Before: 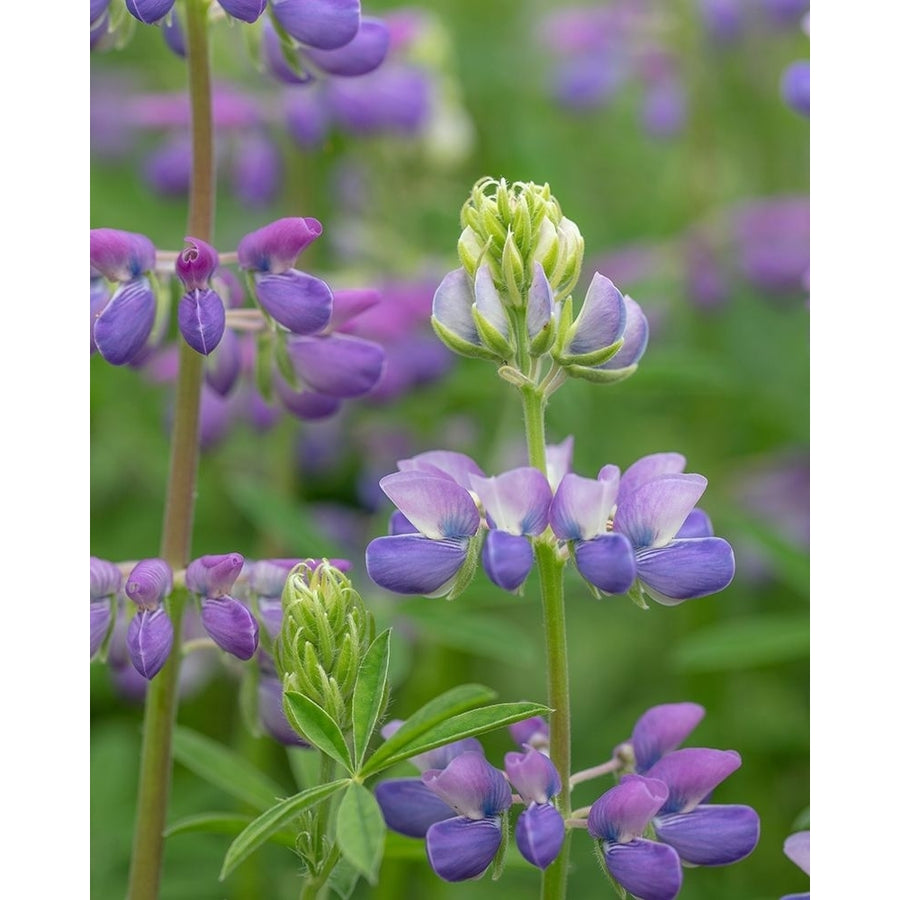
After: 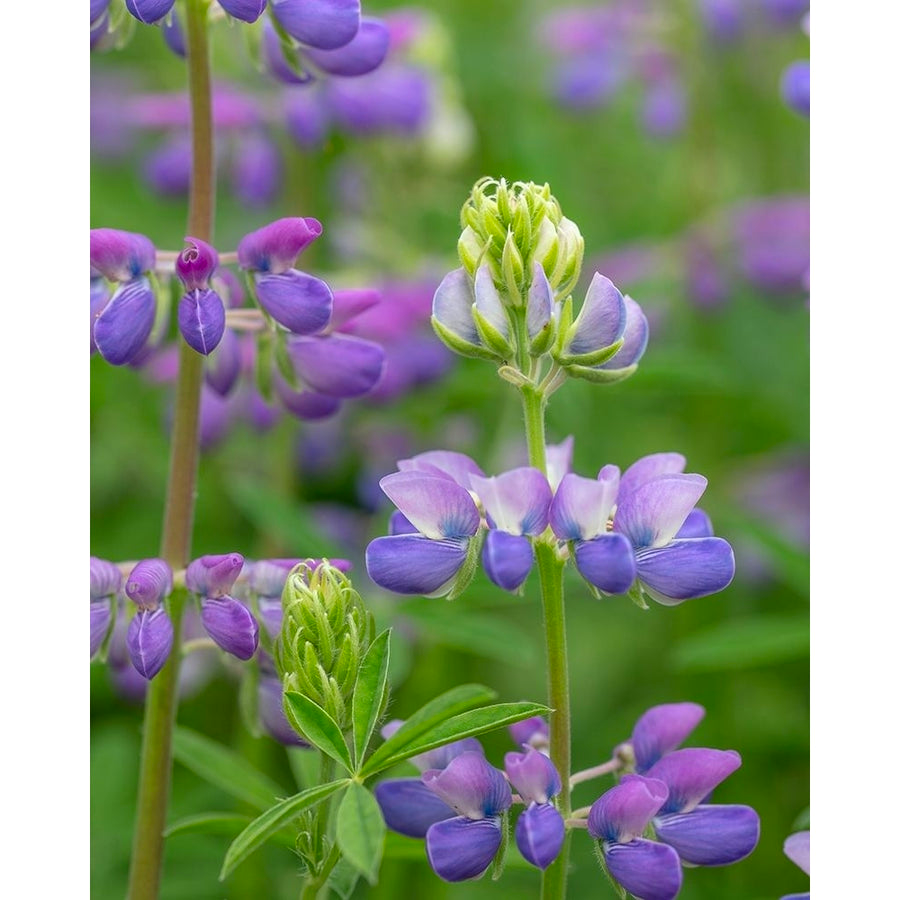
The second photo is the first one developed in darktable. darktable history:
contrast brightness saturation: contrast 0.079, saturation 0.198
